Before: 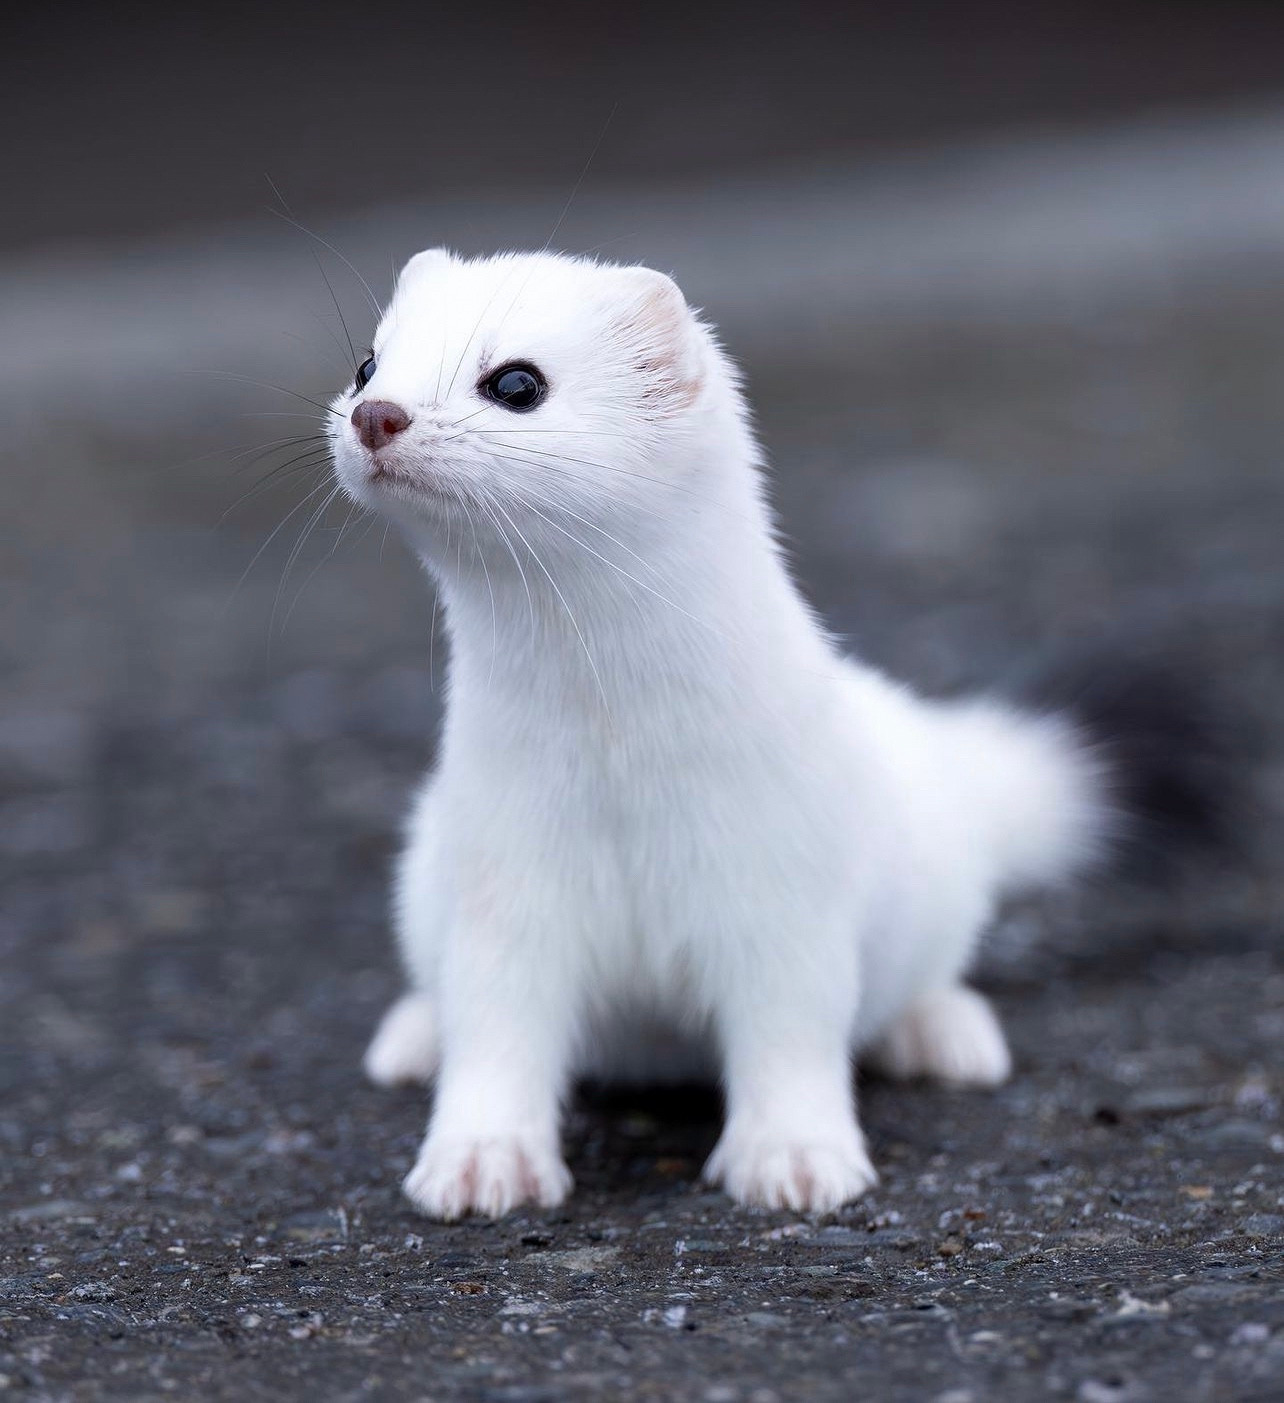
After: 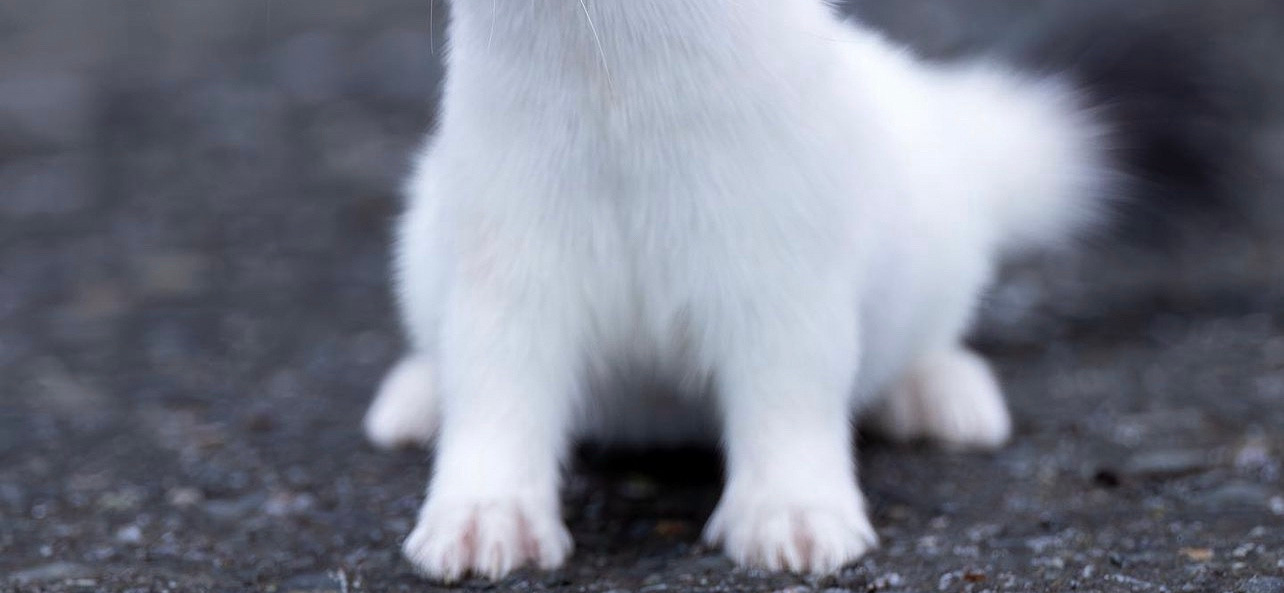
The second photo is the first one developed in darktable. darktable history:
crop: top 45.493%, bottom 12.216%
